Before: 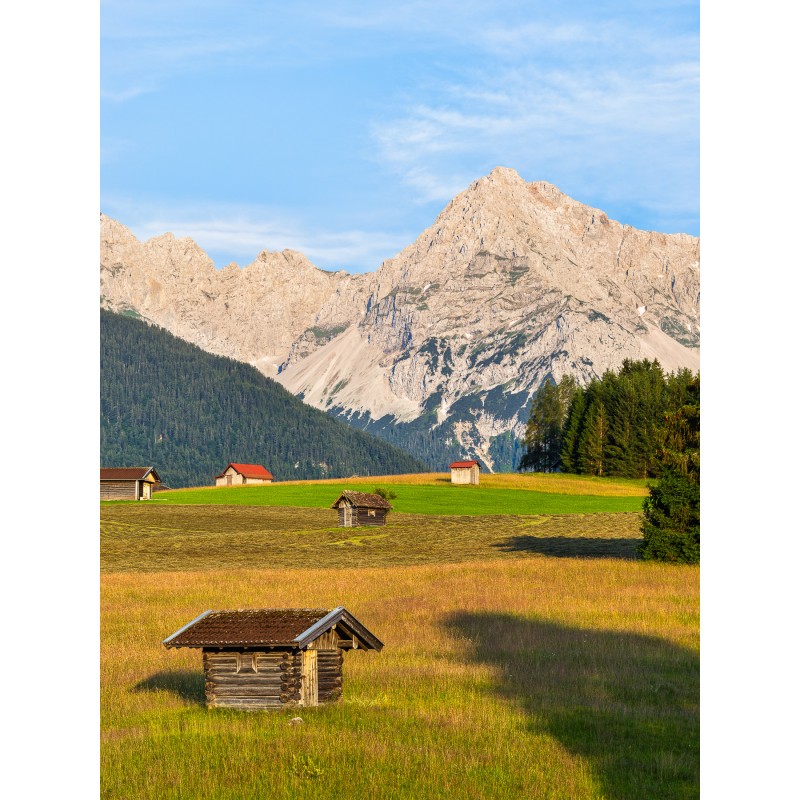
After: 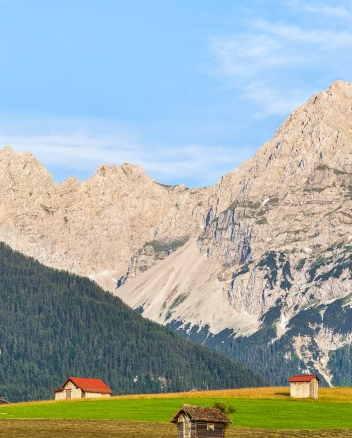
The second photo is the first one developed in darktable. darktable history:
white balance: red 0.982, blue 1.018
crop: left 20.248%, top 10.86%, right 35.675%, bottom 34.321%
